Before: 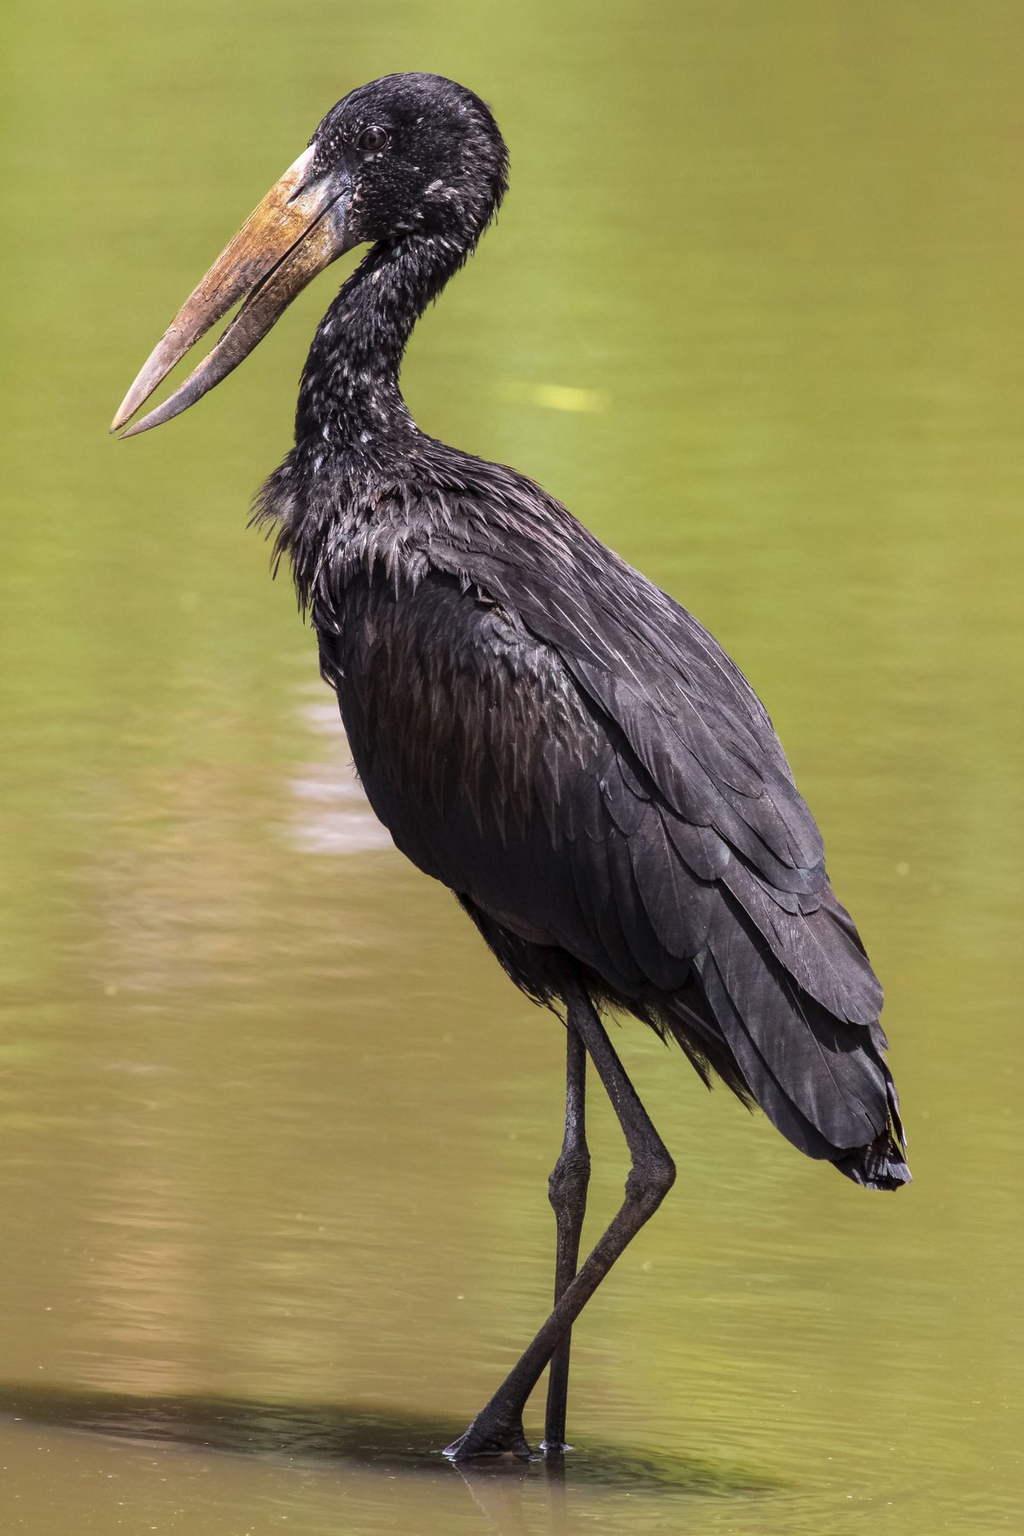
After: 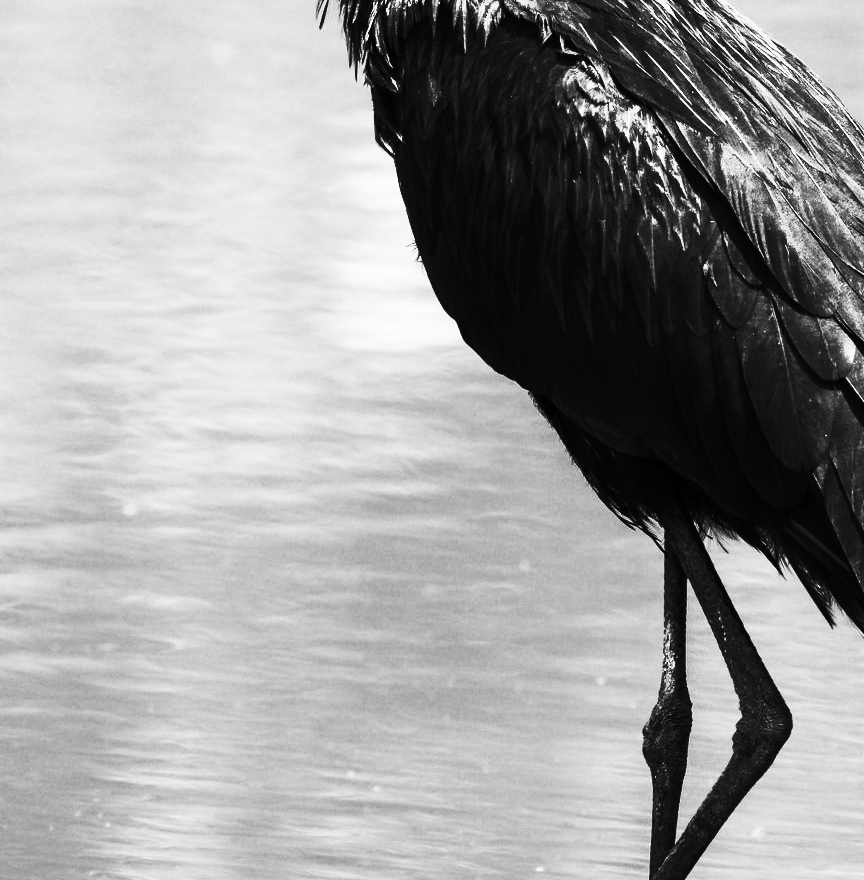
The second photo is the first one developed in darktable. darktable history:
color calibration: output gray [0.22, 0.42, 0.37, 0], illuminant as shot in camera, x 0.369, y 0.377, temperature 4324.15 K
exposure: compensate highlight preservation false
crop: top 36.191%, right 27.994%, bottom 14.874%
contrast brightness saturation: contrast 0.935, brightness 0.204
